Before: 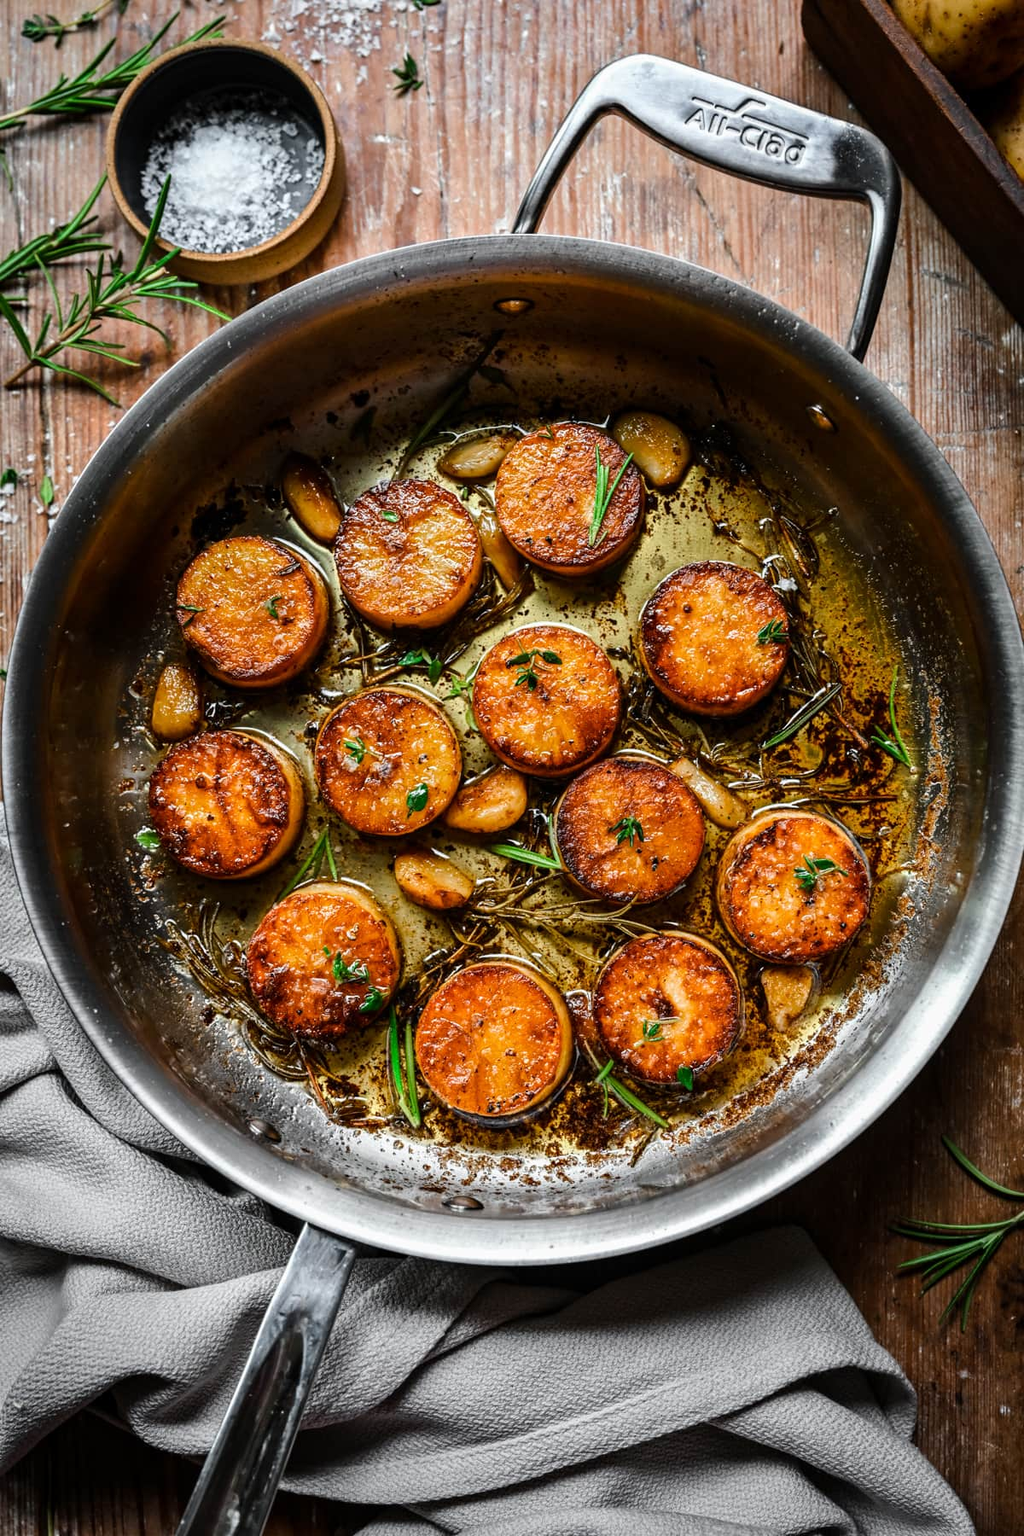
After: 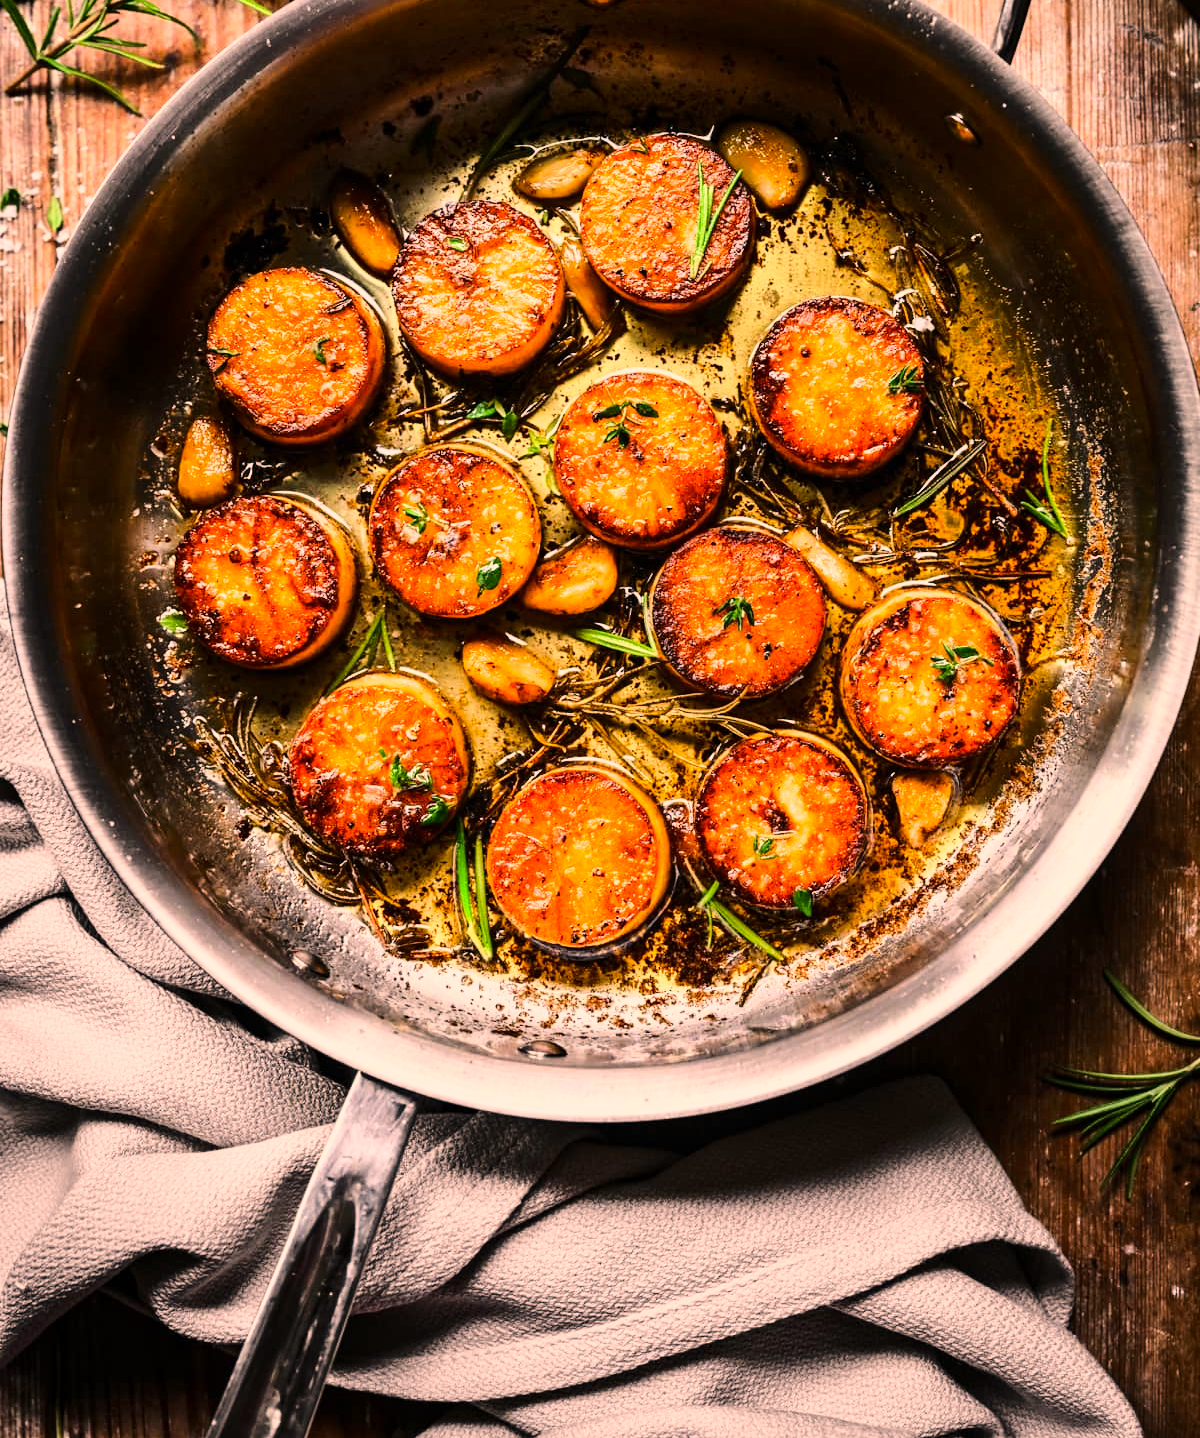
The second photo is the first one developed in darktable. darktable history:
base curve: curves: ch0 [(0, 0) (0.028, 0.03) (0.121, 0.232) (0.46, 0.748) (0.859, 0.968) (1, 1)]
color correction: highlights a* 20.62, highlights b* 19.28
crop and rotate: top 20.103%
levels: mode automatic
